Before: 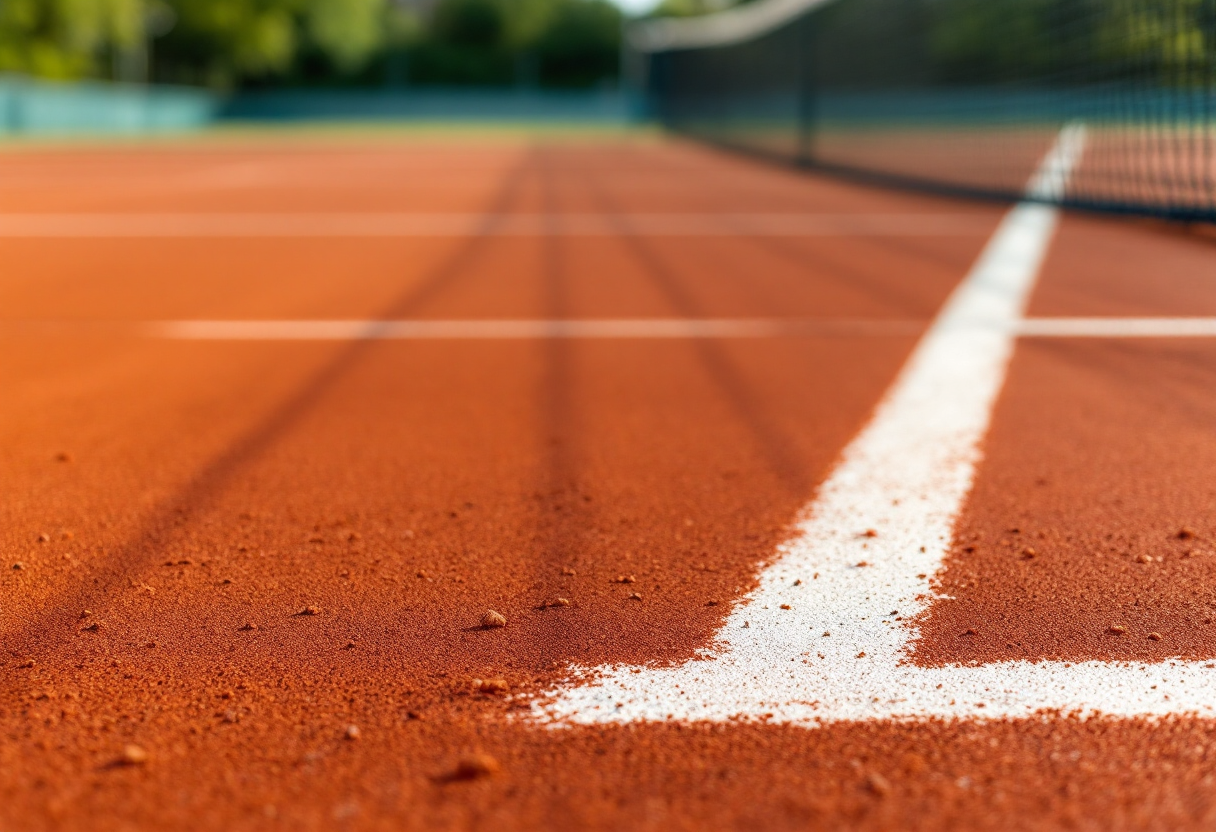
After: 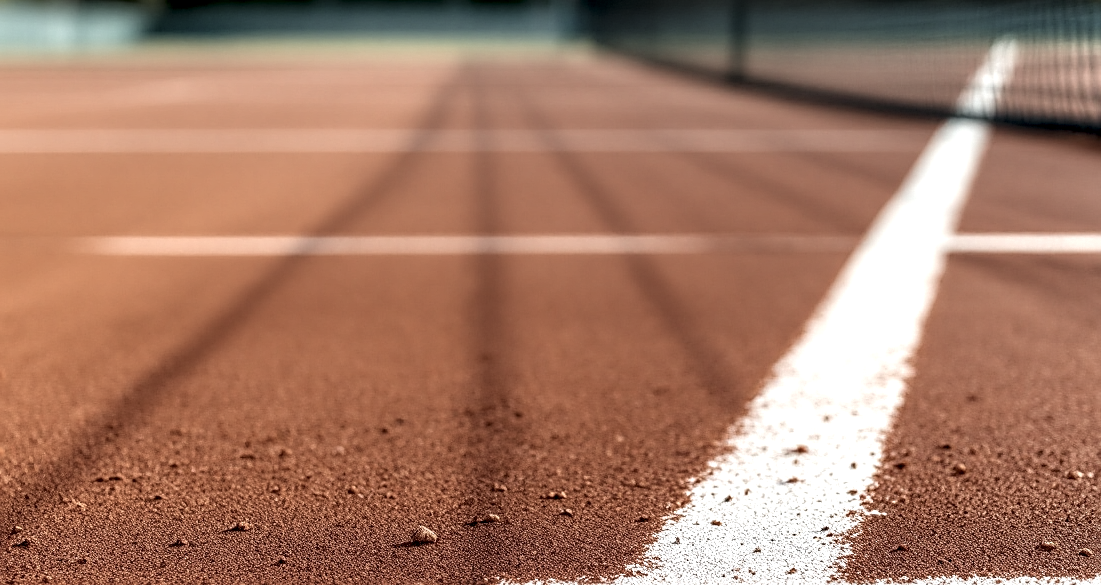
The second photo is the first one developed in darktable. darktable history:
sharpen: on, module defaults
crop: left 5.719%, top 10.128%, right 3.66%, bottom 19.517%
local contrast: highlights 64%, shadows 54%, detail 169%, midtone range 0.512
color zones: curves: ch1 [(0, 0.292) (0.001, 0.292) (0.2, 0.264) (0.4, 0.248) (0.6, 0.248) (0.8, 0.264) (0.999, 0.292) (1, 0.292)]
